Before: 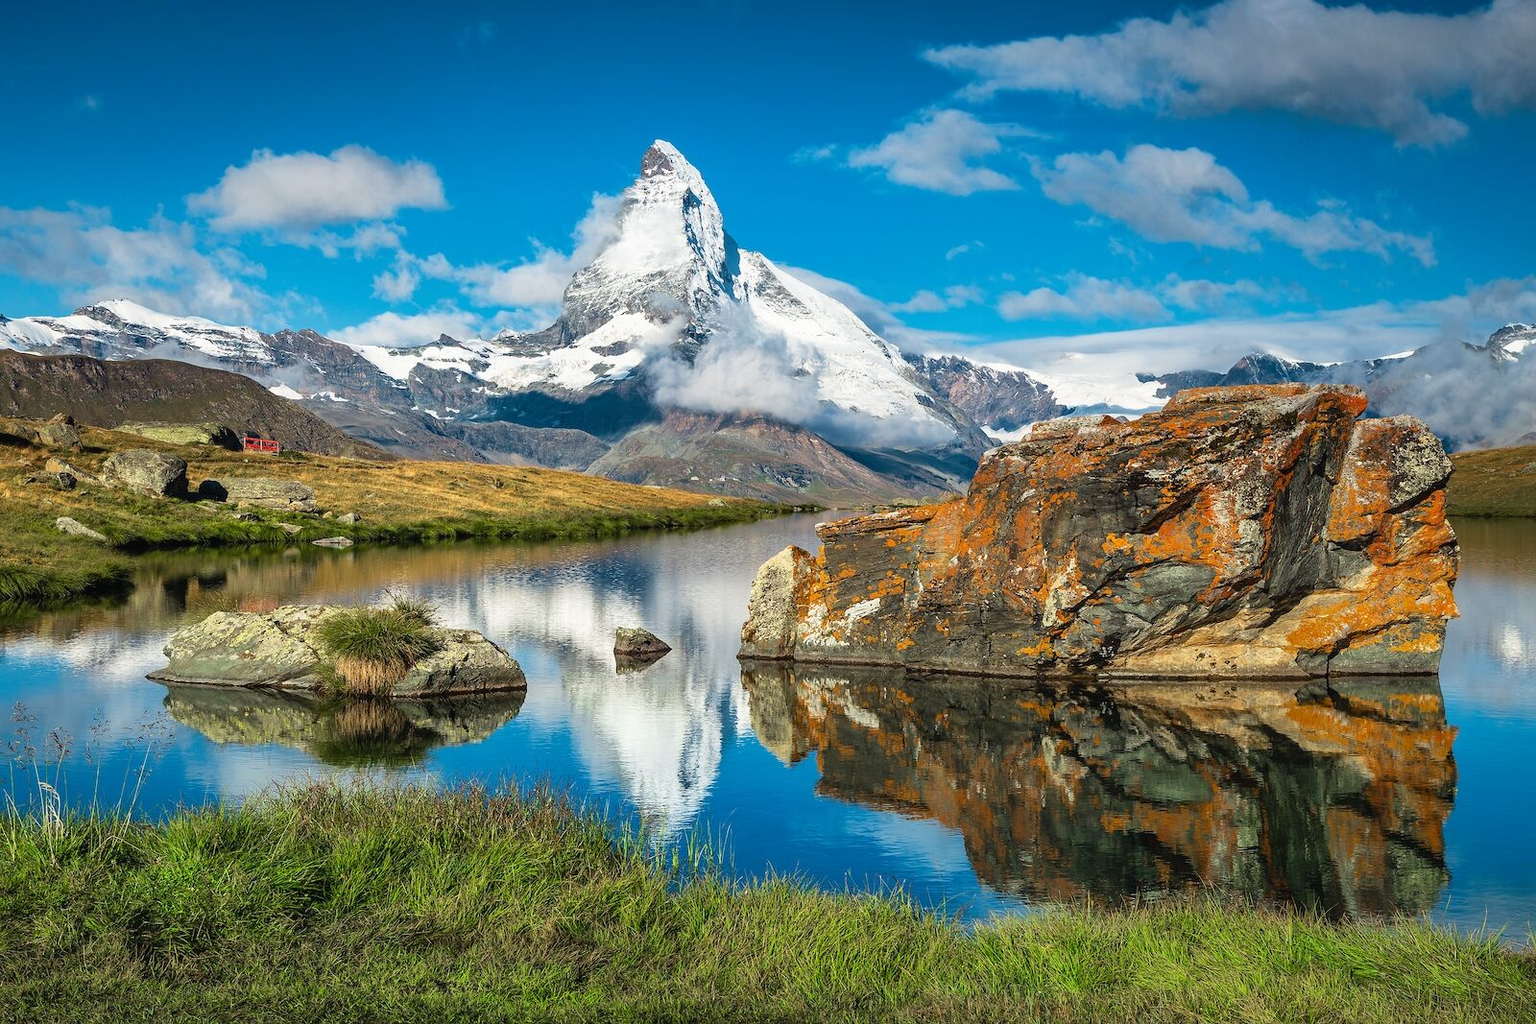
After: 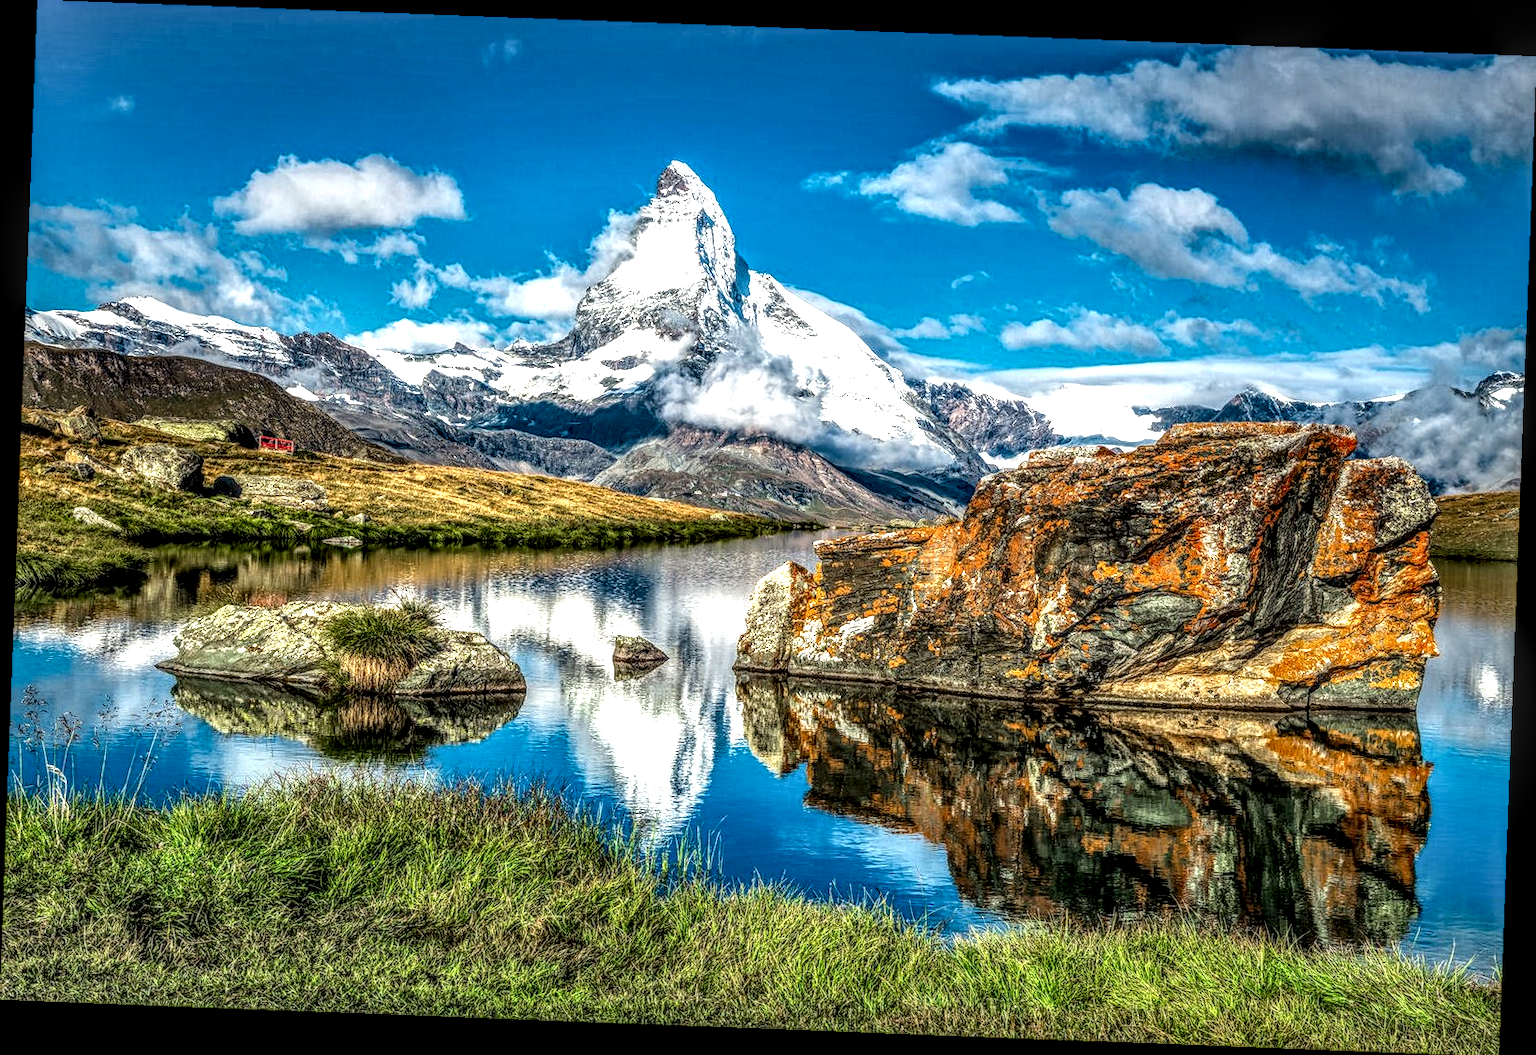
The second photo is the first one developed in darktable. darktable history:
exposure: black level correction 0.001, exposure 0.5 EV, compensate exposure bias true, compensate highlight preservation false
local contrast: highlights 0%, shadows 0%, detail 300%, midtone range 0.3
rotate and perspective: rotation 2.17°, automatic cropping off
